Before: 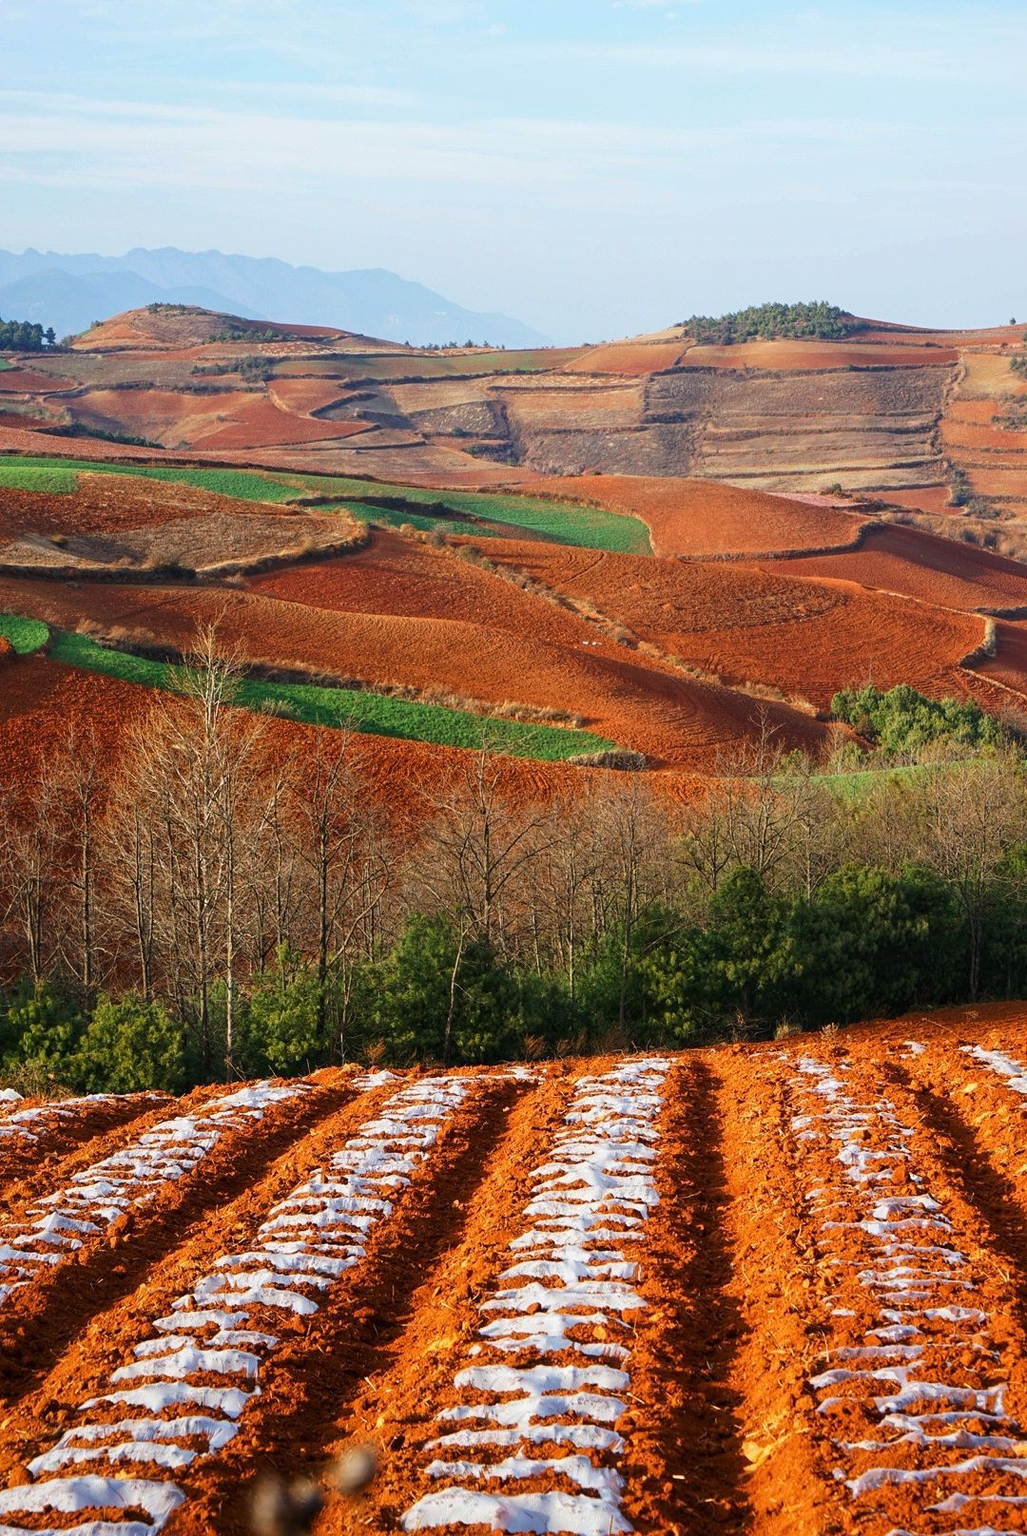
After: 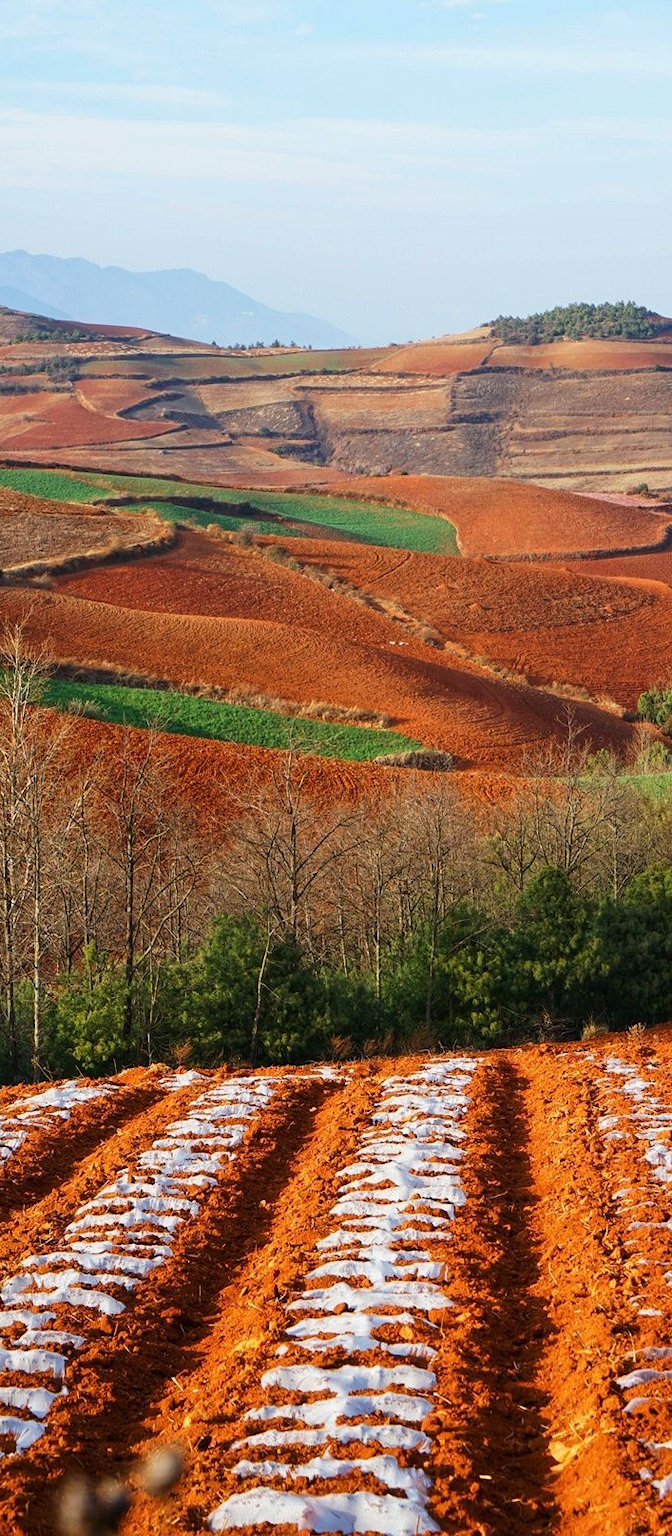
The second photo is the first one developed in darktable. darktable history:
crop and rotate: left 18.819%, right 15.622%
